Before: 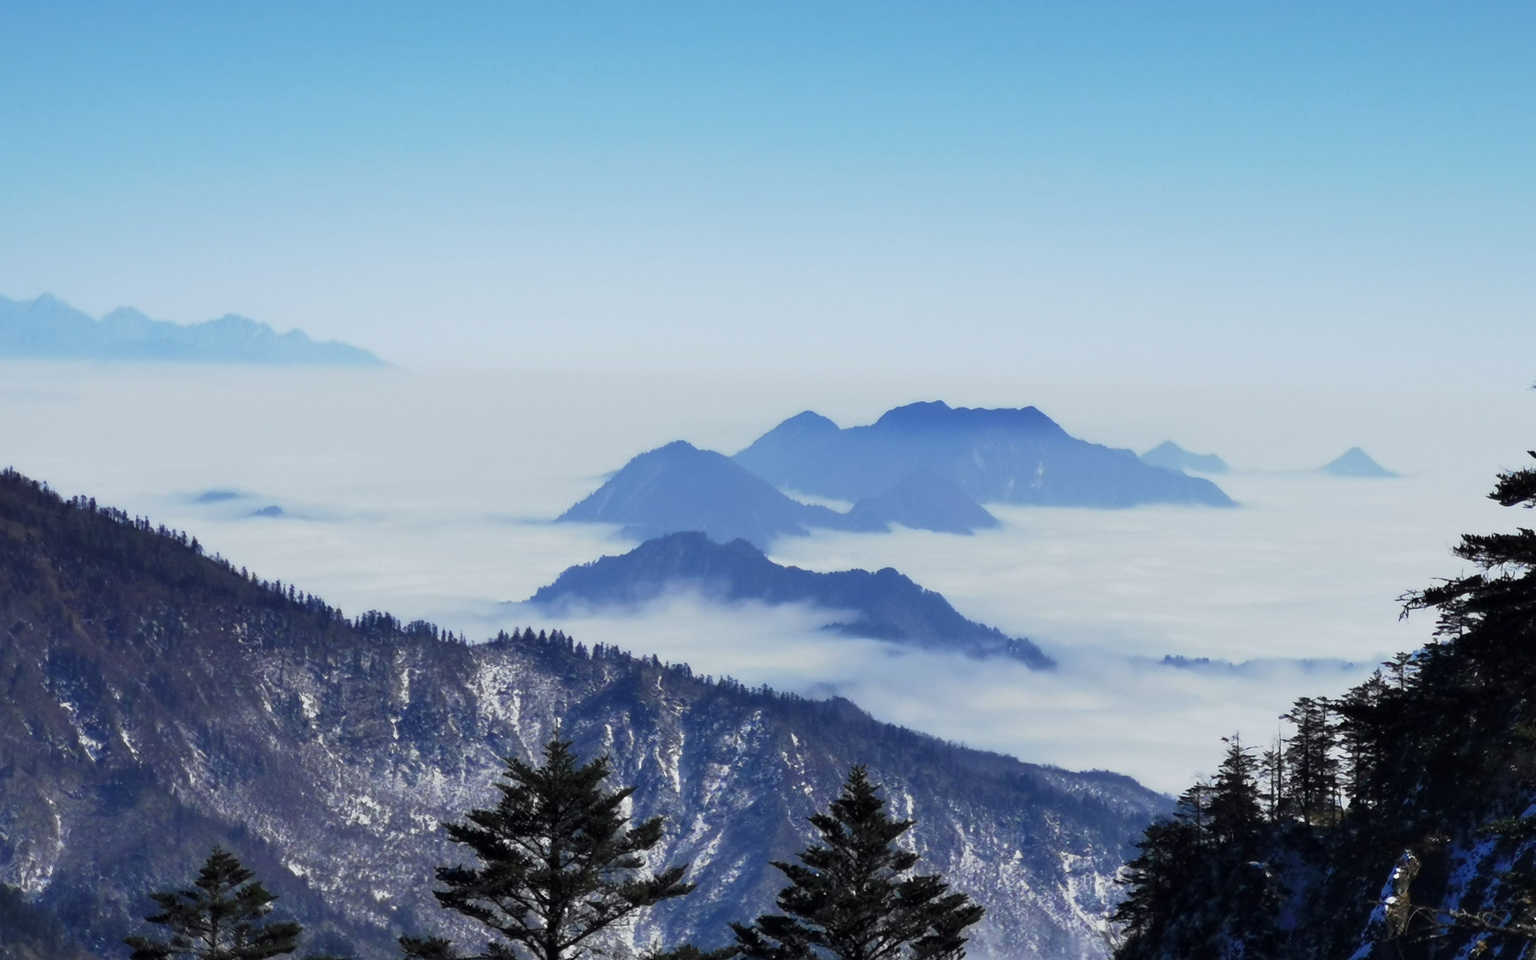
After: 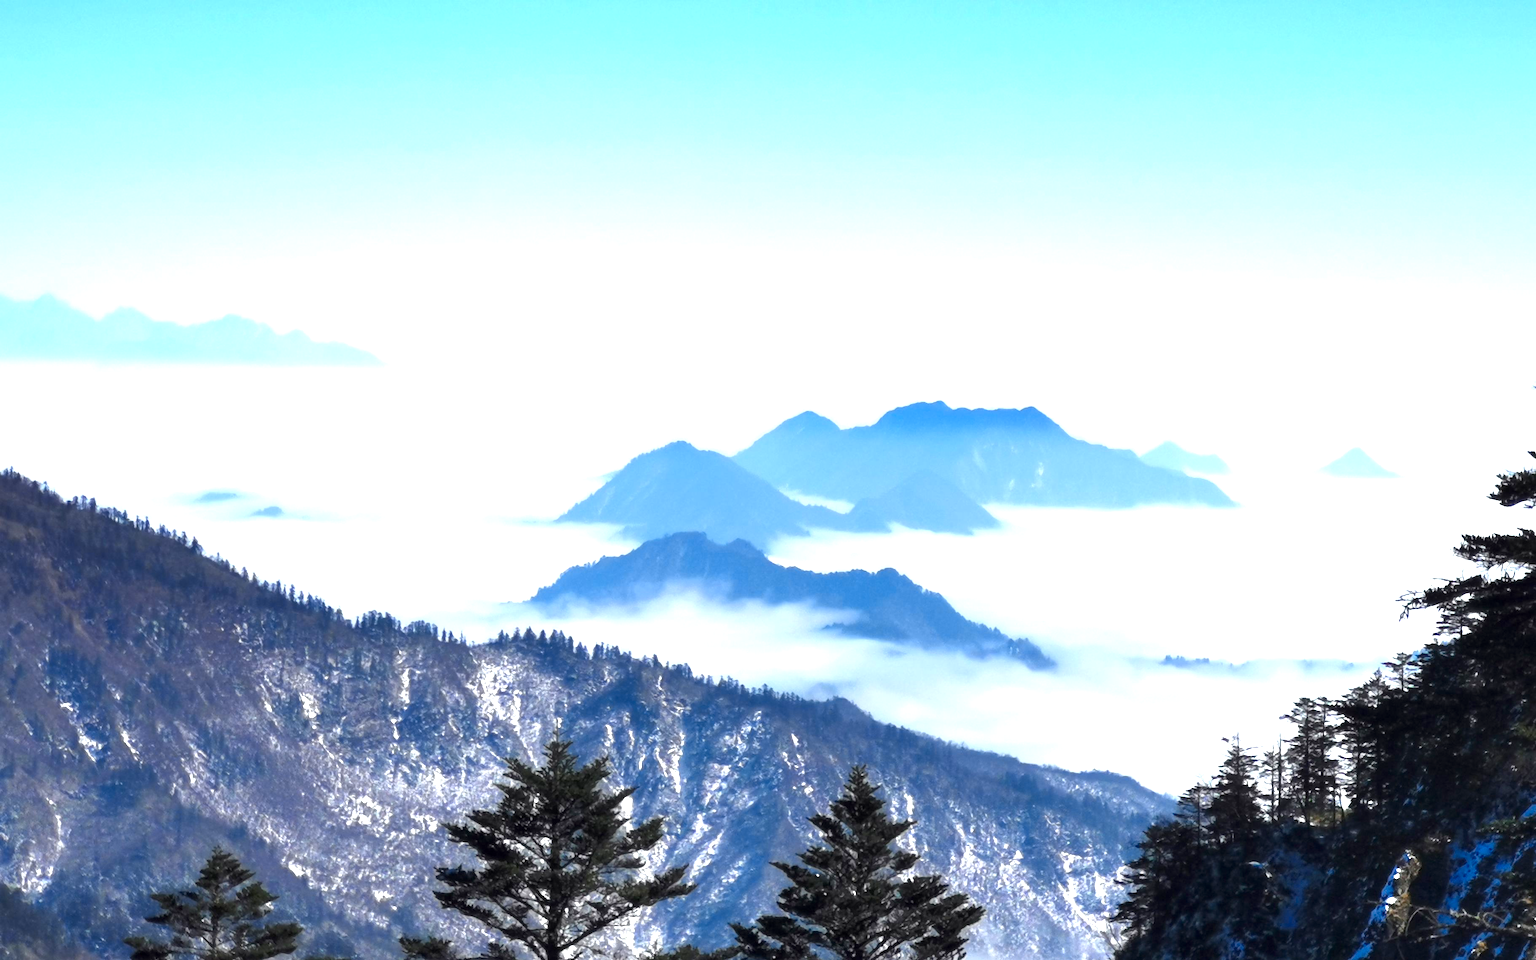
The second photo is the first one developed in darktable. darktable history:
color zones: curves: ch1 [(0.235, 0.558) (0.75, 0.5)]; ch2 [(0.25, 0.462) (0.749, 0.457)]
exposure: exposure 1.206 EV, compensate exposure bias true, compensate highlight preservation false
